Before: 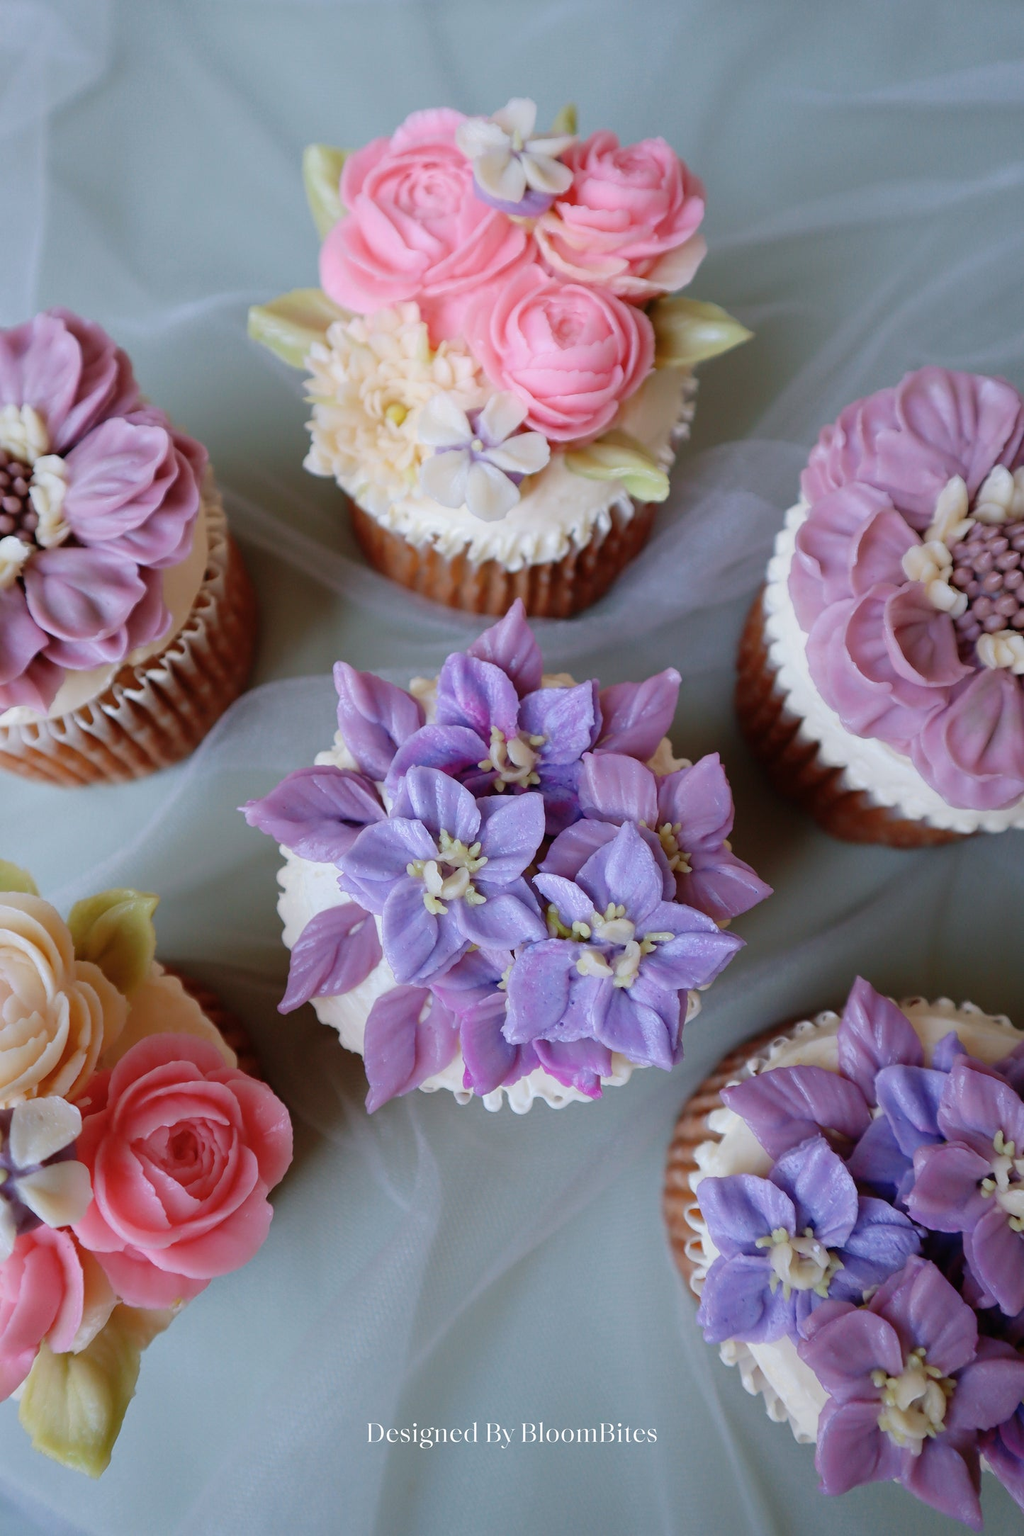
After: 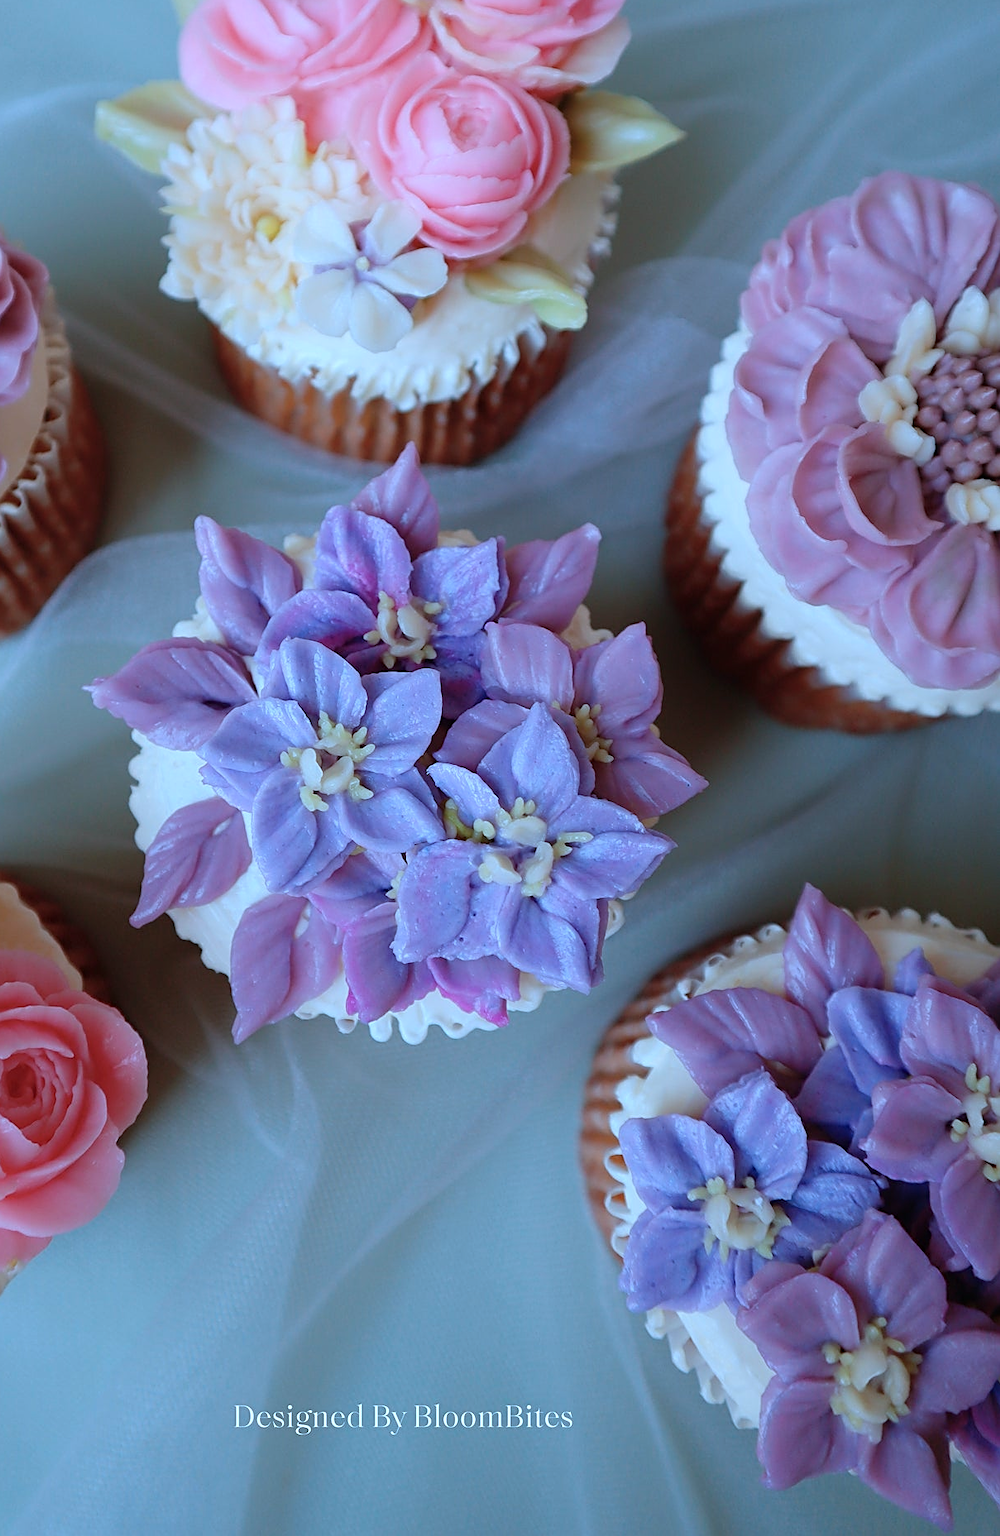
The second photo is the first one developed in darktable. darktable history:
sharpen: on, module defaults
crop: left 16.305%, top 14.311%
color correction: highlights a* -9, highlights b* -22.7
